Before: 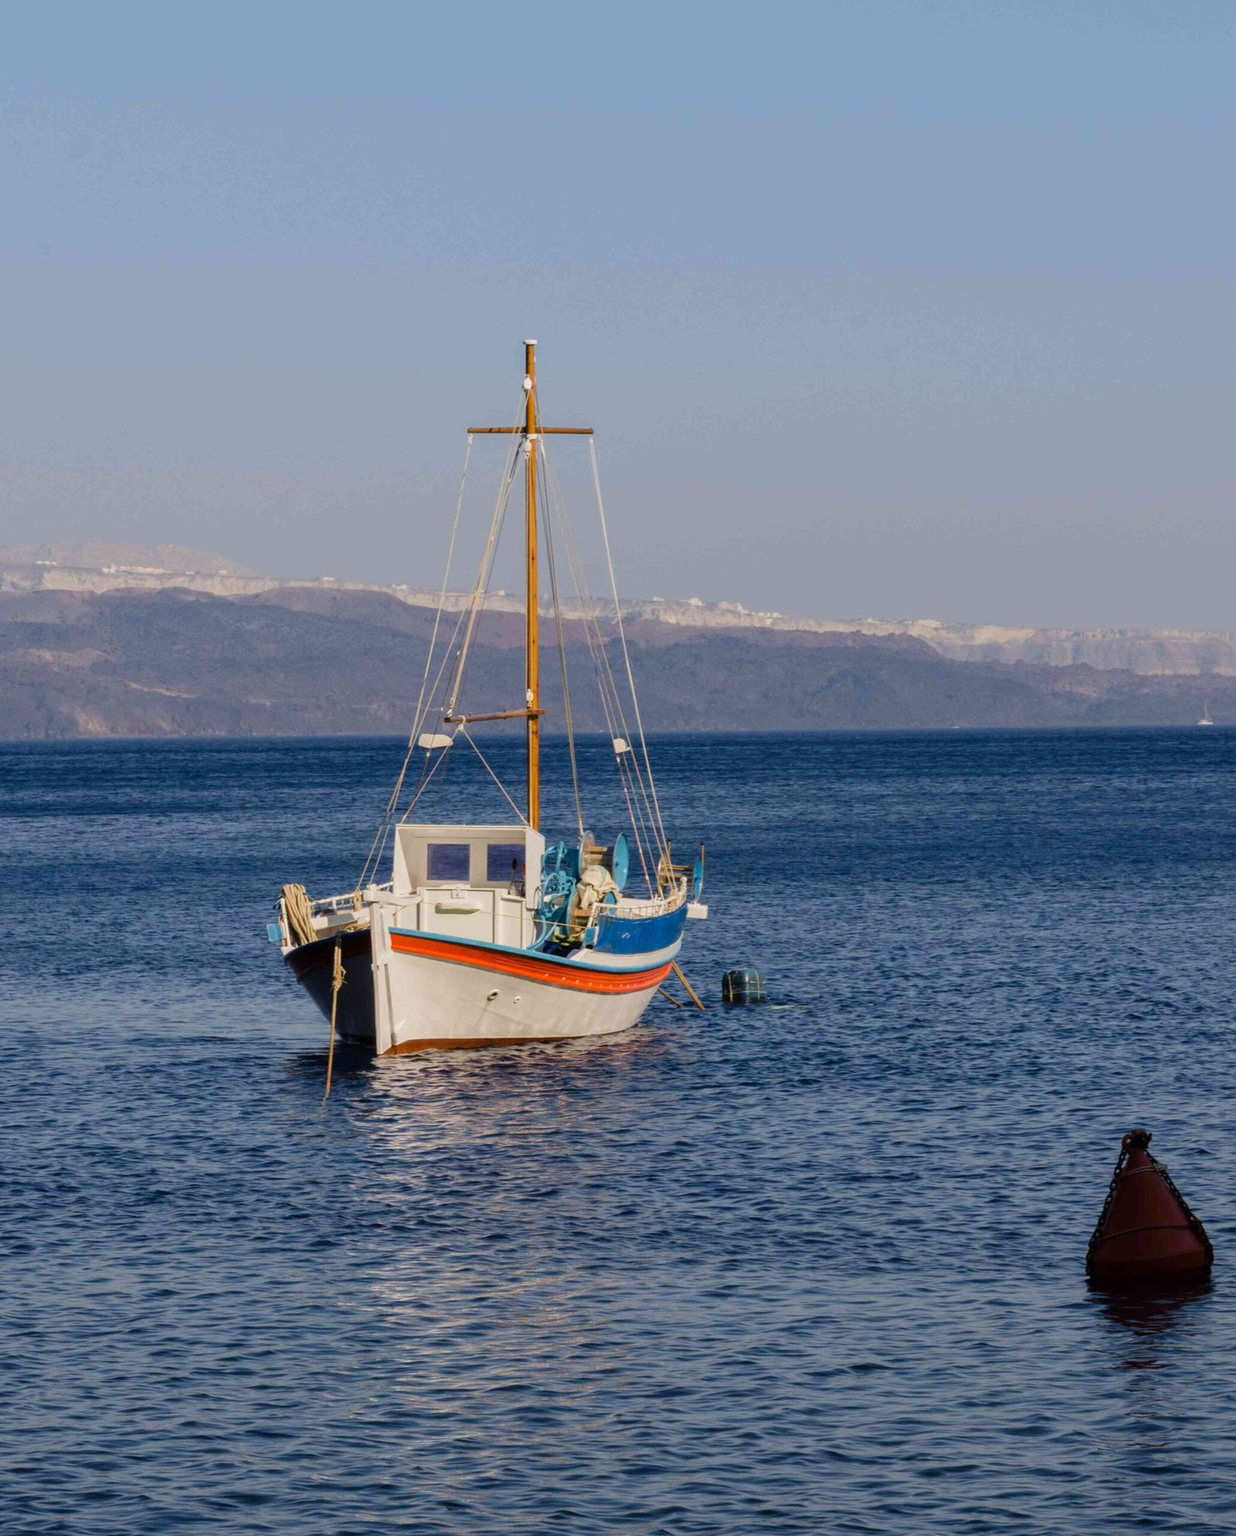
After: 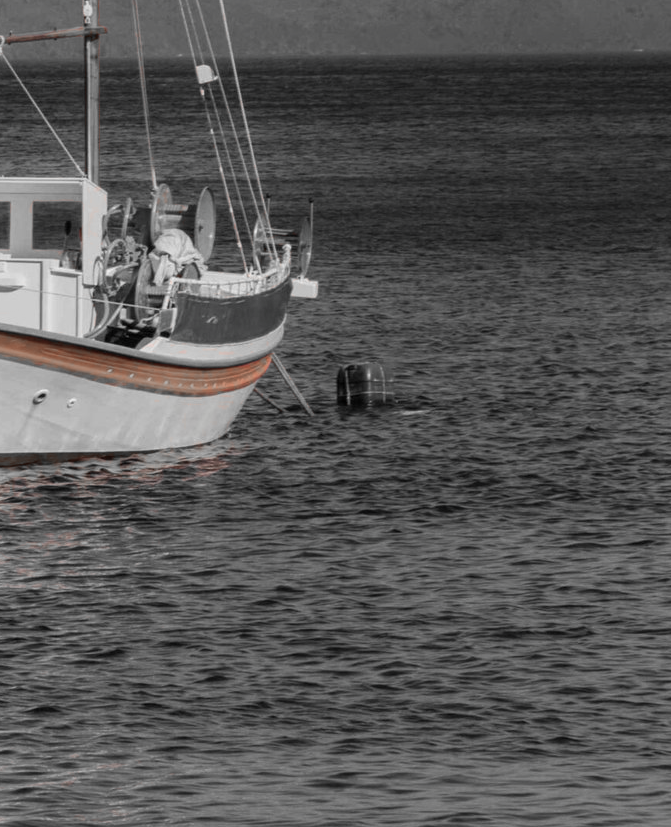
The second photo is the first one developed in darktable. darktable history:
shadows and highlights: shadows -86.39, highlights -37.13, soften with gaussian
crop: left 37.397%, top 44.86%, right 20.647%, bottom 13.526%
contrast brightness saturation: saturation -0.021
color zones: curves: ch1 [(0, 0.006) (0.094, 0.285) (0.171, 0.001) (0.429, 0.001) (0.571, 0.003) (0.714, 0.004) (0.857, 0.004) (1, 0.006)]
color balance rgb: highlights gain › chroma 1.349%, highlights gain › hue 56.74°, linear chroma grading › shadows -7.518%, linear chroma grading › global chroma 9.778%, perceptual saturation grading › global saturation 24.875%, global vibrance 20%
